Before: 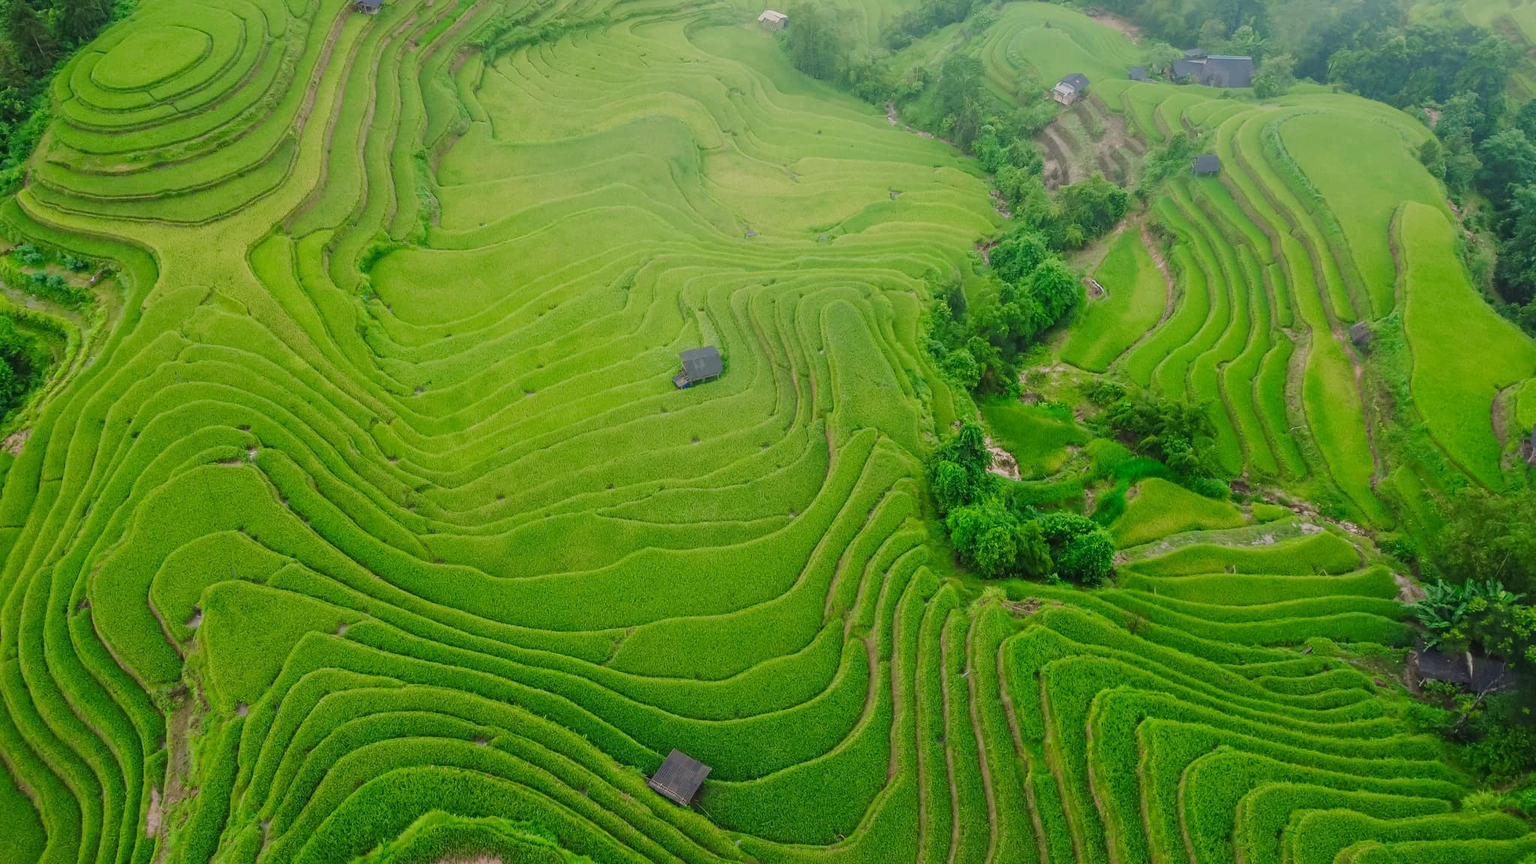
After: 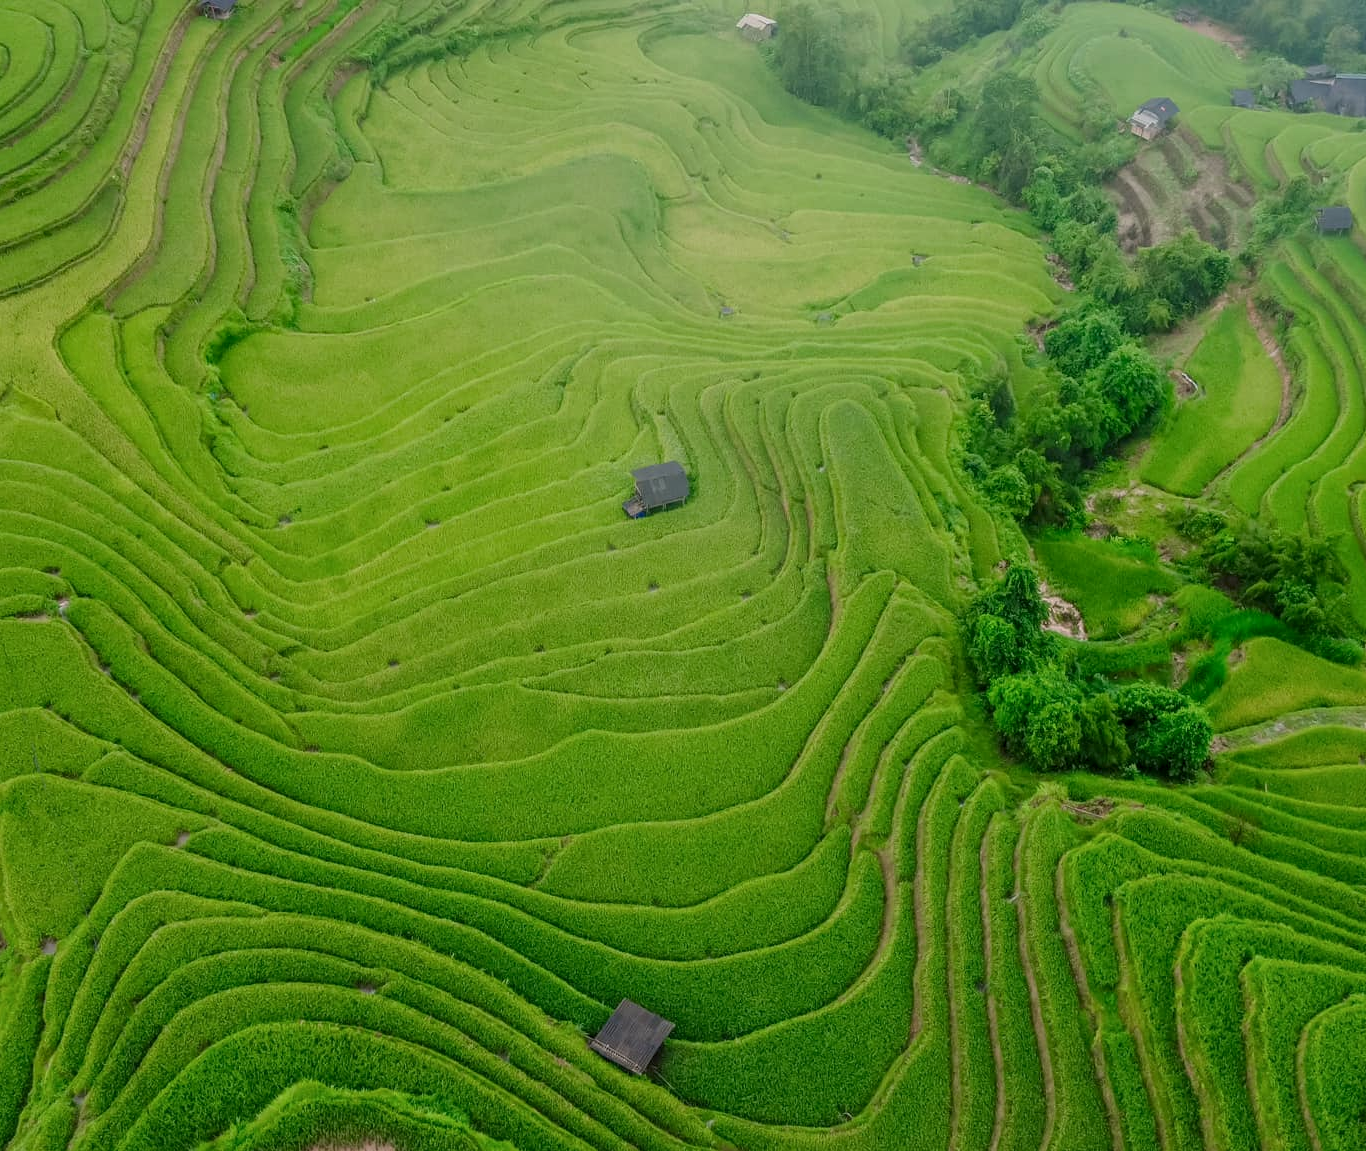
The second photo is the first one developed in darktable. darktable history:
crop and rotate: left 13.381%, right 19.893%
local contrast: on, module defaults
base curve: curves: ch0 [(0, 0) (0.74, 0.67) (1, 1)], preserve colors none
